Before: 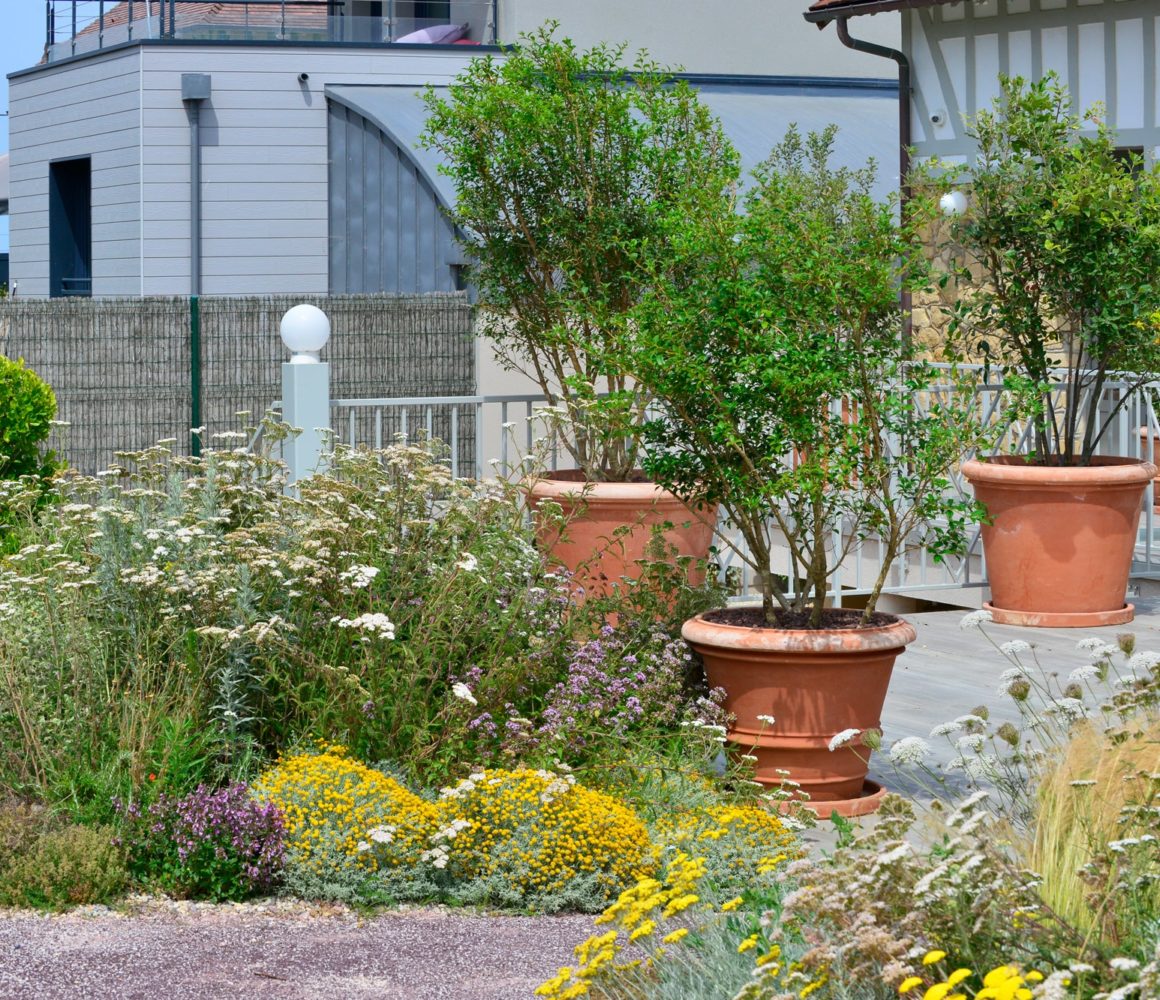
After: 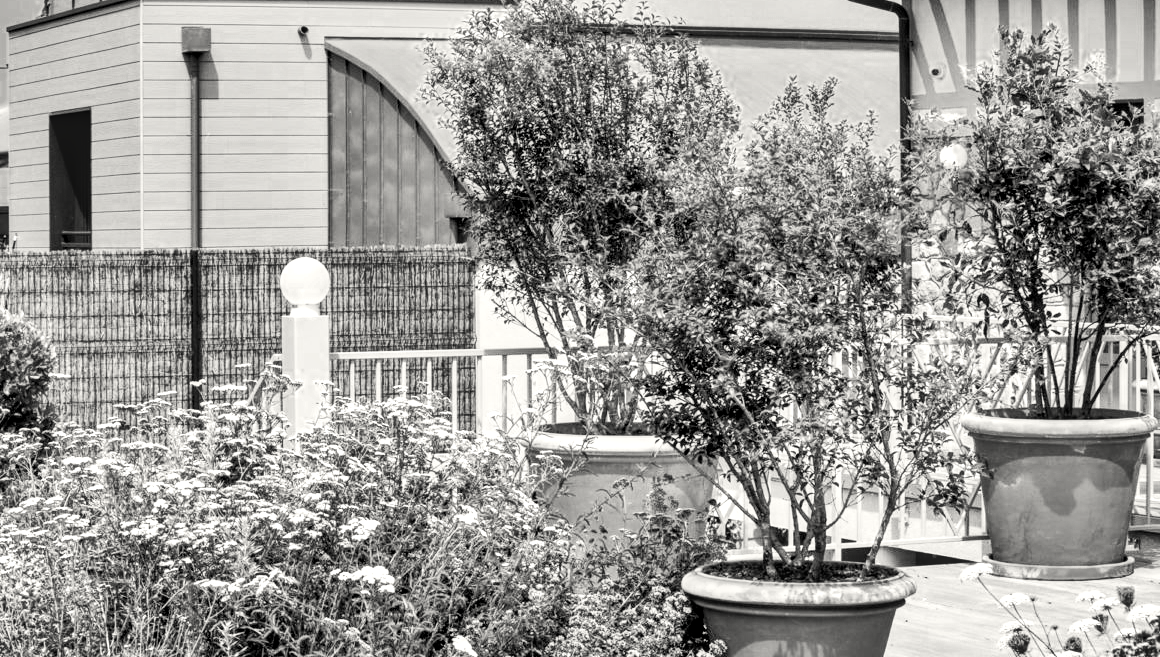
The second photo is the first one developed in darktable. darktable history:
crop and rotate: top 4.75%, bottom 29.526%
exposure: black level correction 0, exposure 1 EV, compensate exposure bias true, compensate highlight preservation false
filmic rgb: black relative exposure -5.1 EV, white relative exposure 3.55 EV, hardness 3.17, contrast 1.509, highlights saturation mix -49.93%, add noise in highlights 0, color science v3 (2019), use custom middle-gray values true, contrast in highlights soft
local contrast: highlights 61%, detail 143%, midtone range 0.425
color correction: highlights b* 2.9
shadows and highlights: radius 109.04, shadows 41.02, highlights -71.82, low approximation 0.01, soften with gaussian
color balance rgb: power › hue 61.87°, perceptual saturation grading › global saturation 25.396%
